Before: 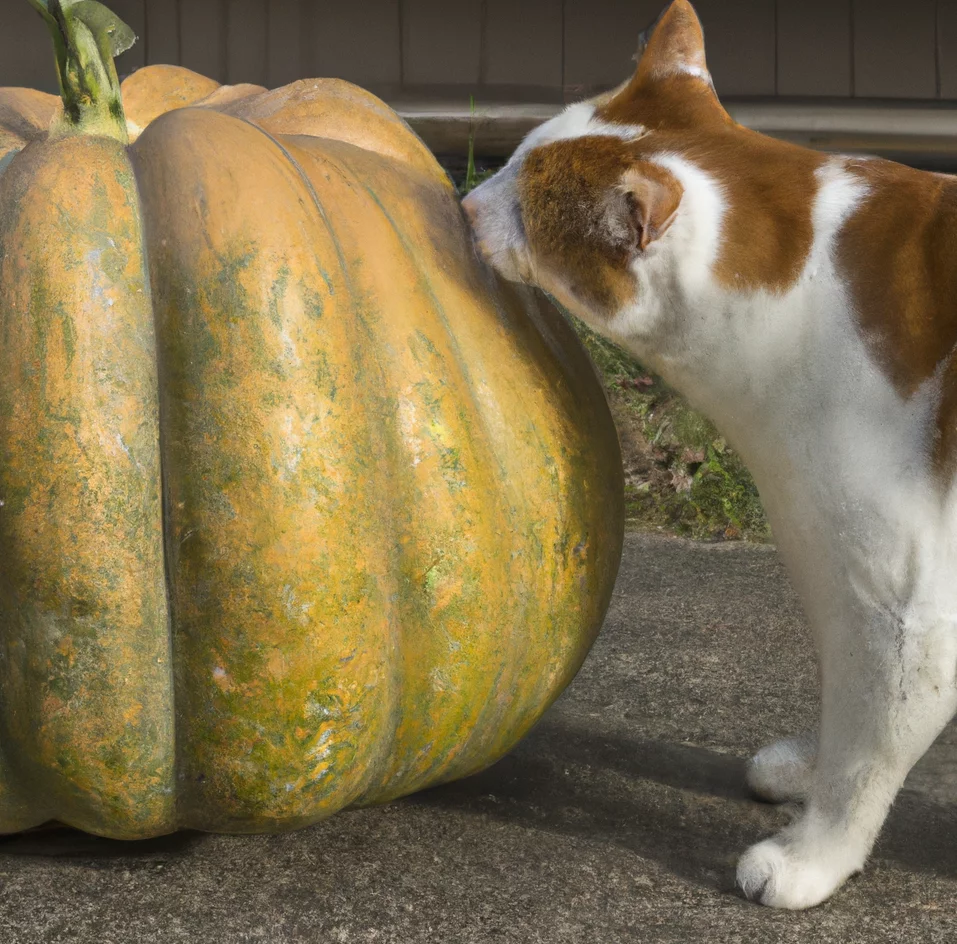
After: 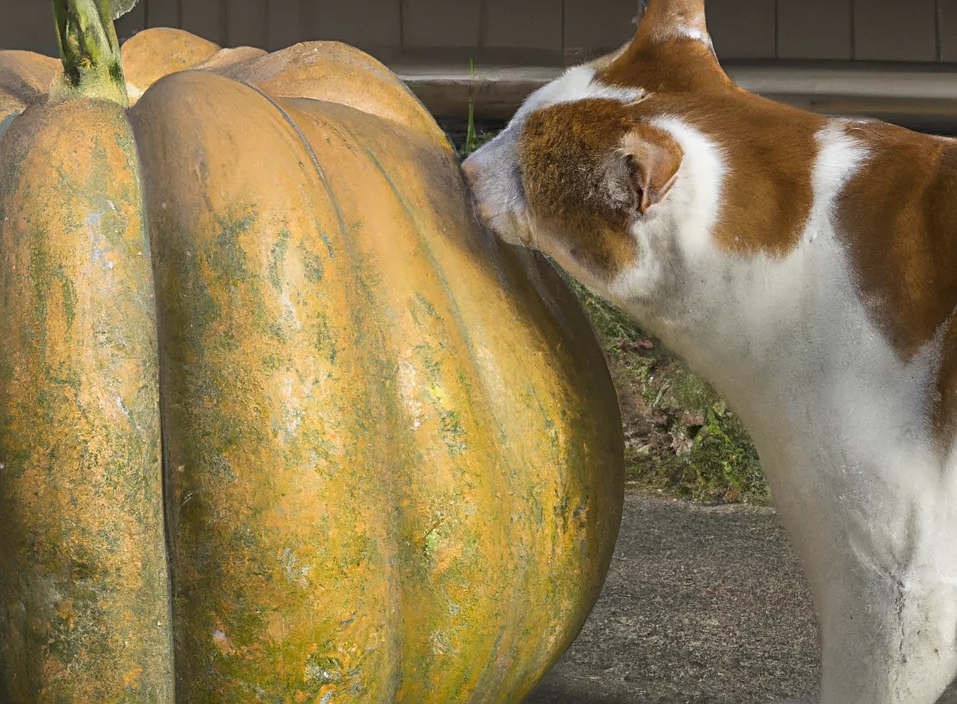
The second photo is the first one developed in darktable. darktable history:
sharpen: on, module defaults
crop: top 3.968%, bottom 21.416%
